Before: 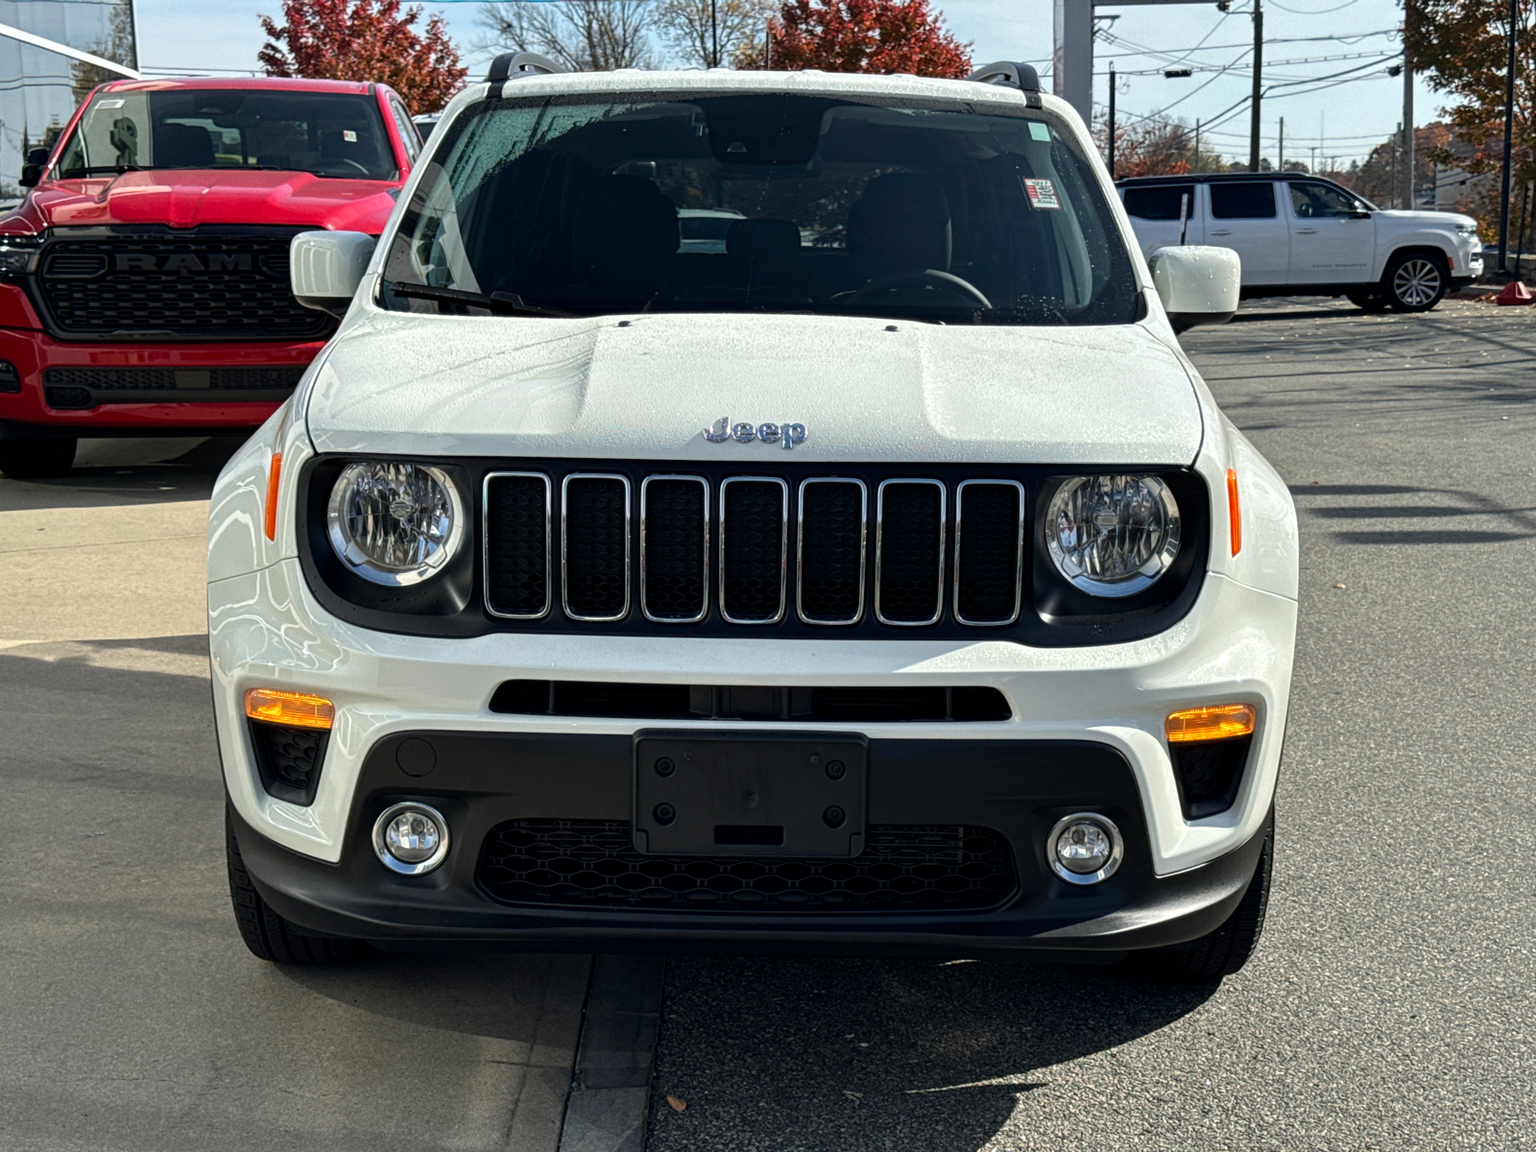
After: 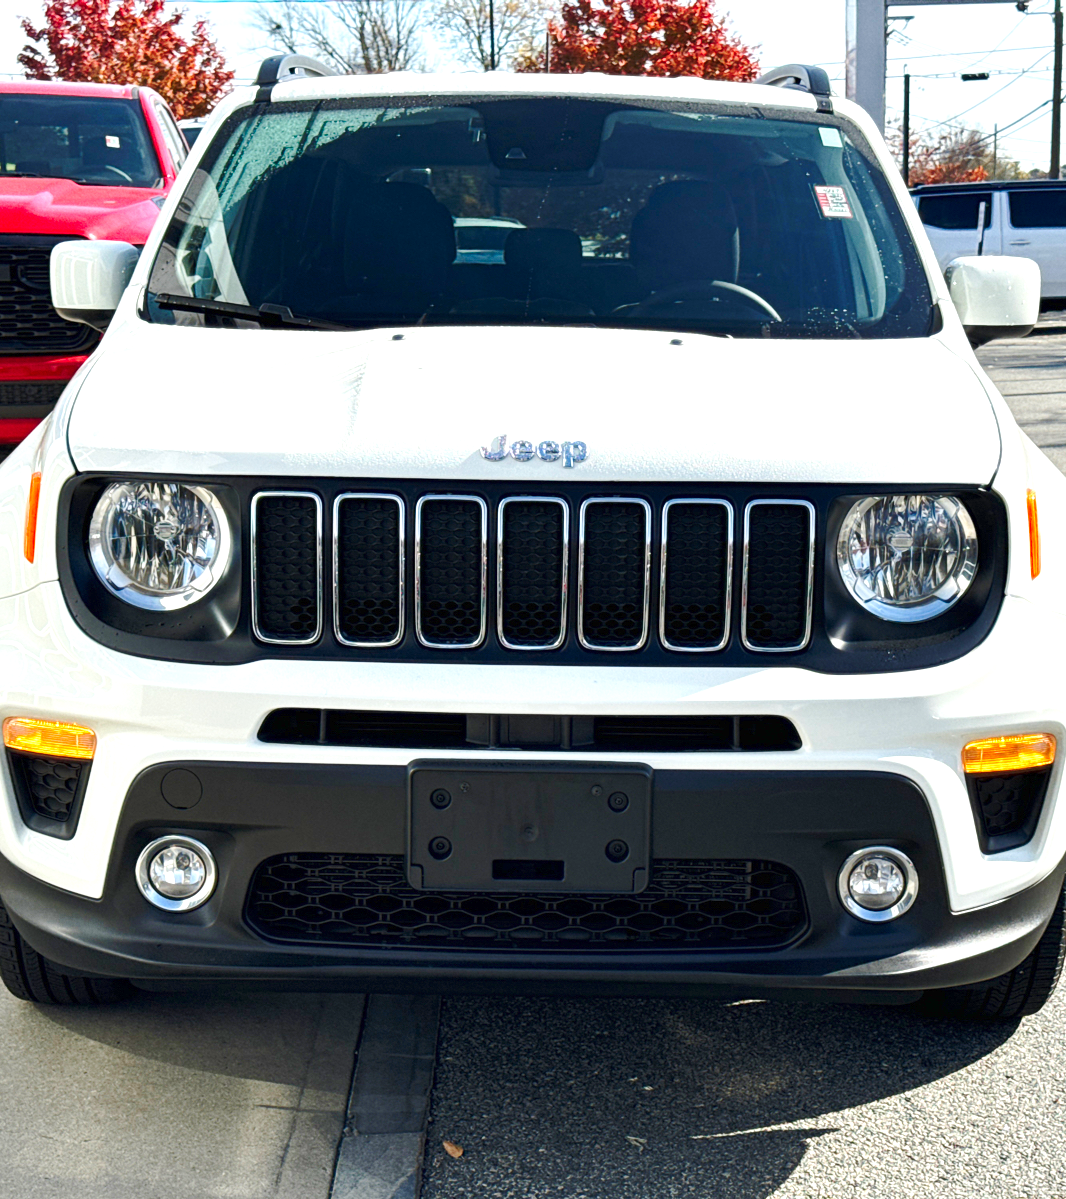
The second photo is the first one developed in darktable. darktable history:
rgb curve: curves: ch0 [(0, 0) (0.093, 0.159) (0.241, 0.265) (0.414, 0.42) (1, 1)], compensate middle gray true, preserve colors basic power
crop and rotate: left 15.754%, right 17.579%
base curve: curves: ch0 [(0, 0) (0.036, 0.037) (0.121, 0.228) (0.46, 0.76) (0.859, 0.983) (1, 1)], preserve colors none
contrast brightness saturation: saturation -0.05
levels: levels [0, 0.435, 0.917]
